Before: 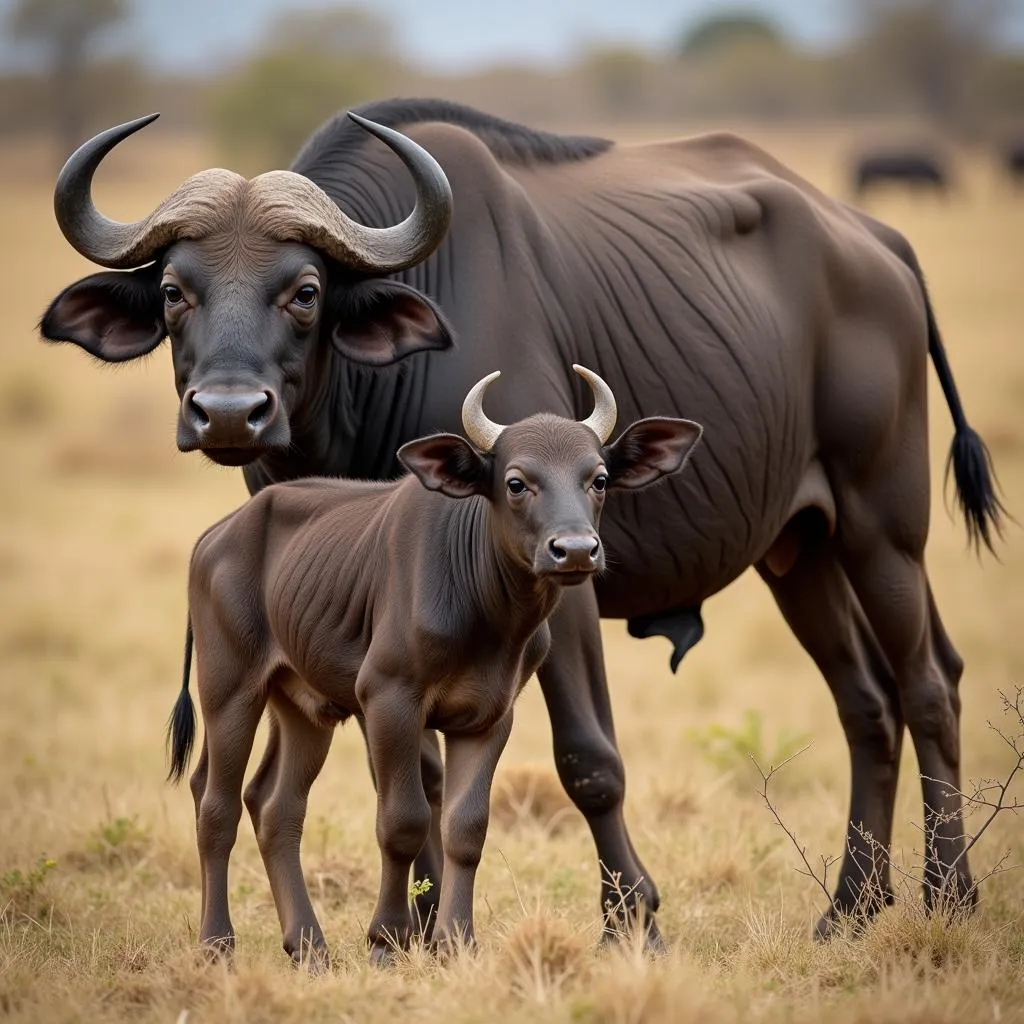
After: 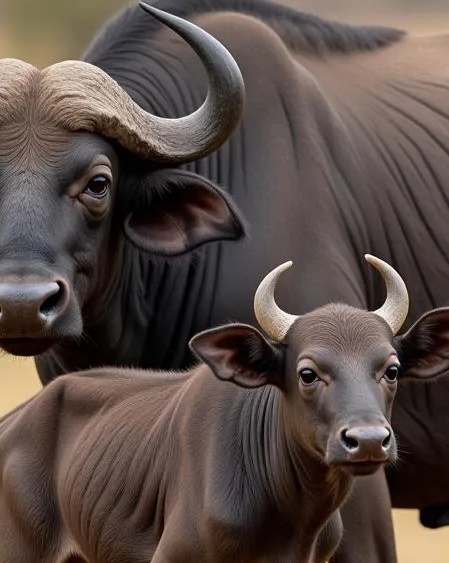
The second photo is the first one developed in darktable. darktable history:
crop: left 20.351%, top 10.798%, right 35.746%, bottom 34.217%
